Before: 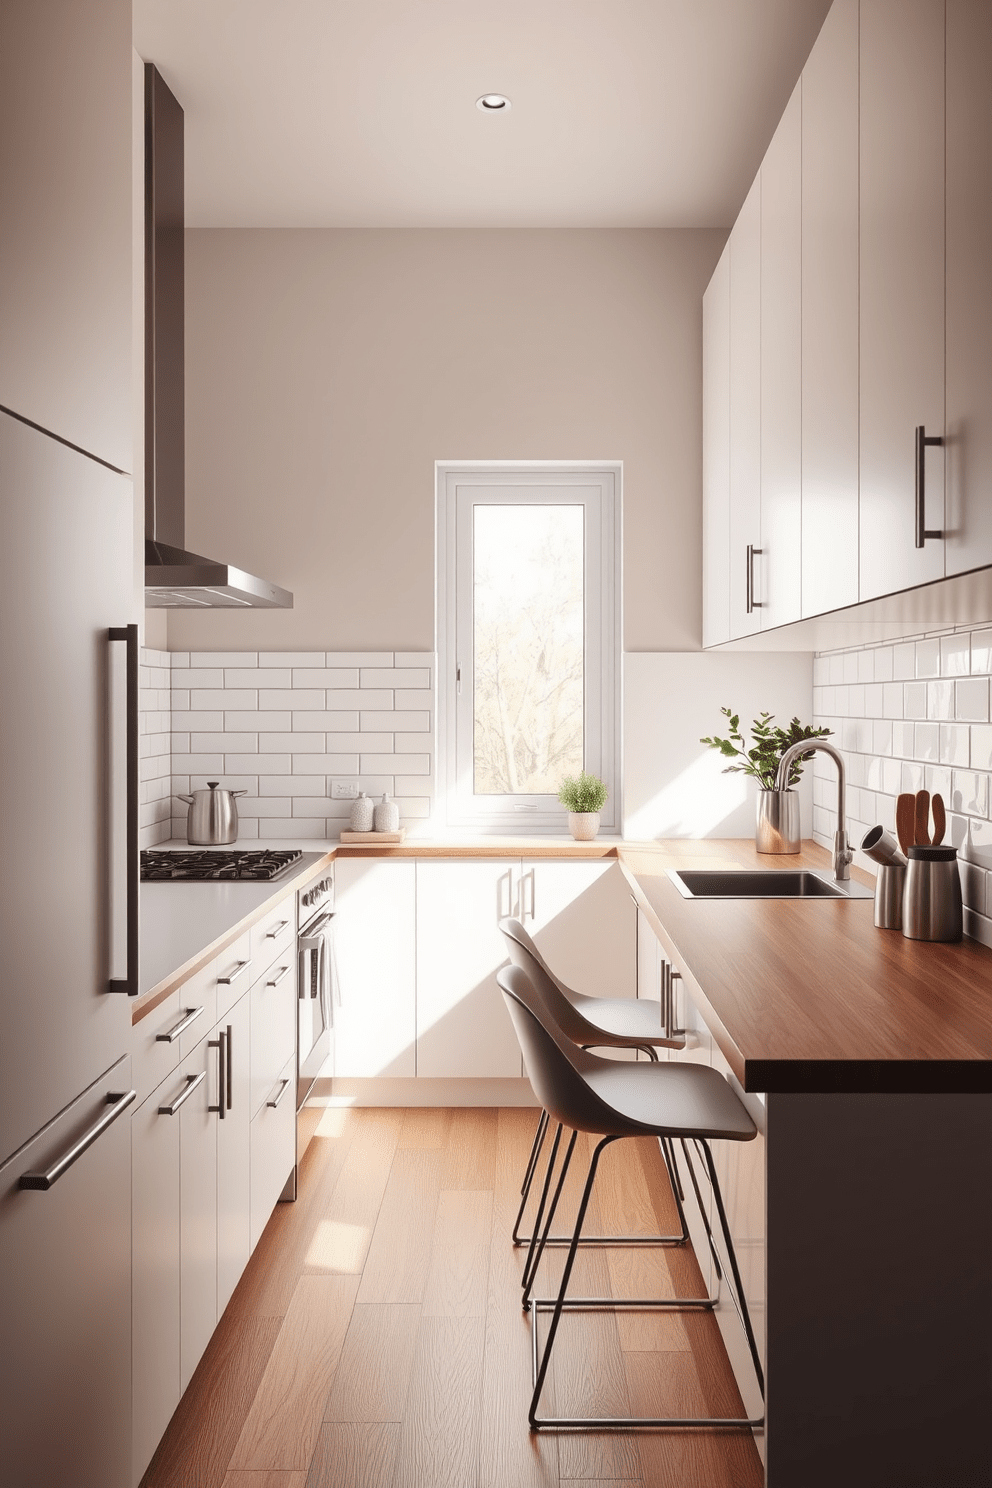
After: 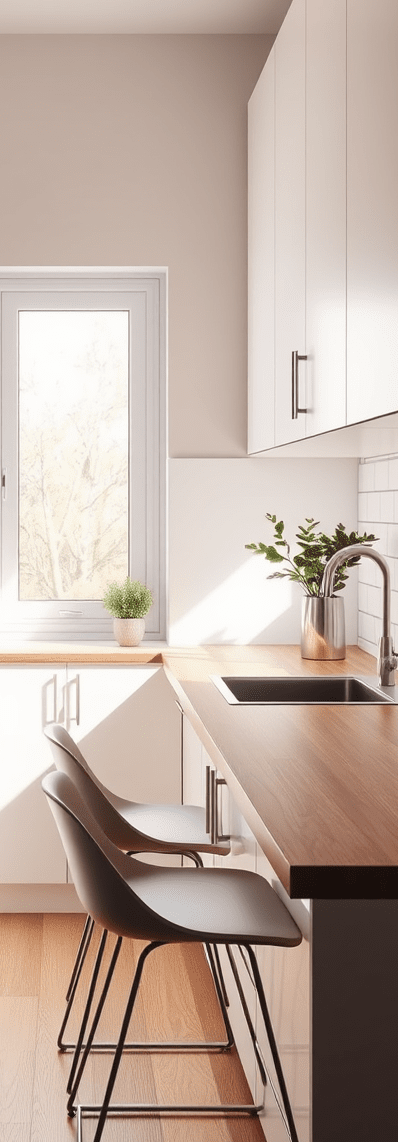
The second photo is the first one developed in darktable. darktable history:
crop: left 45.907%, top 13.081%, right 13.943%, bottom 10.136%
